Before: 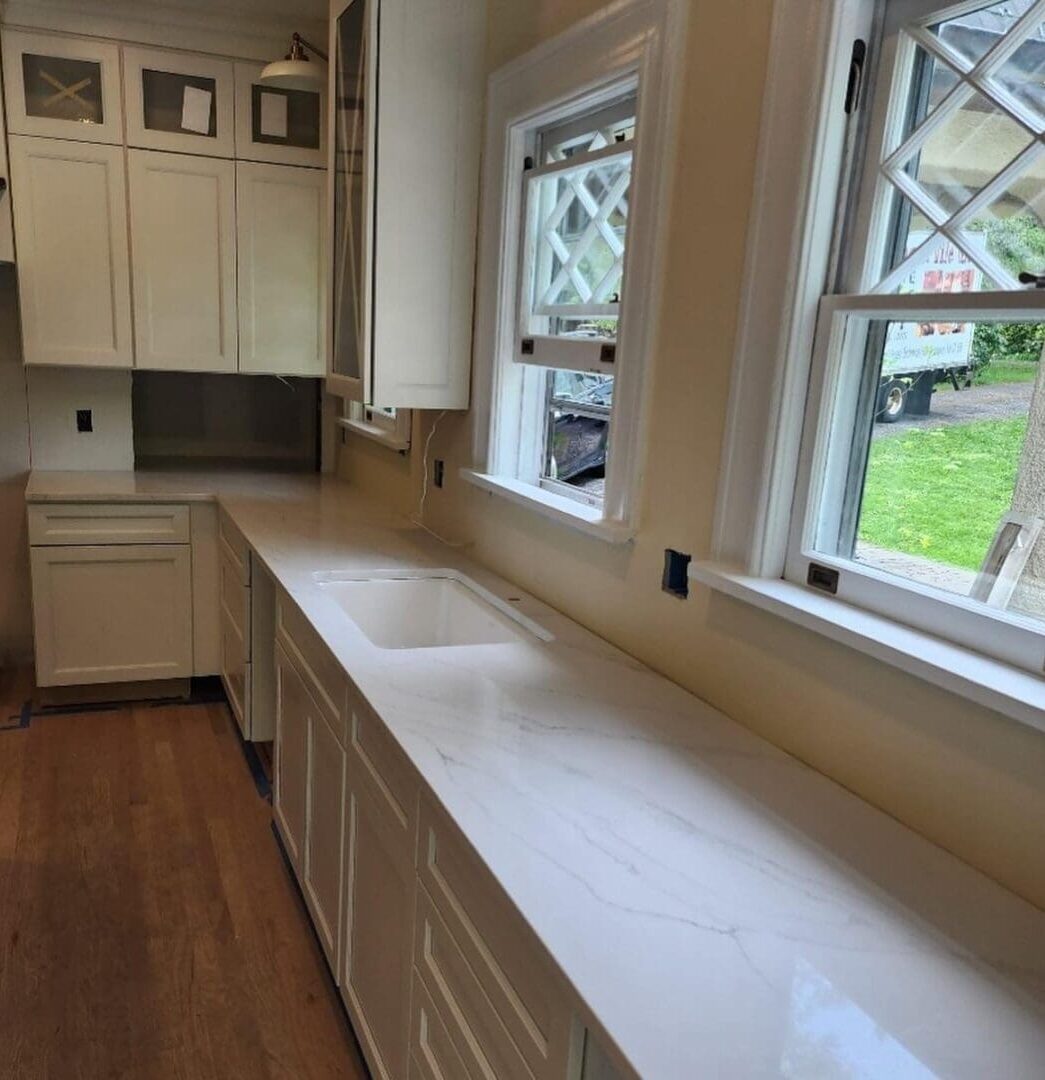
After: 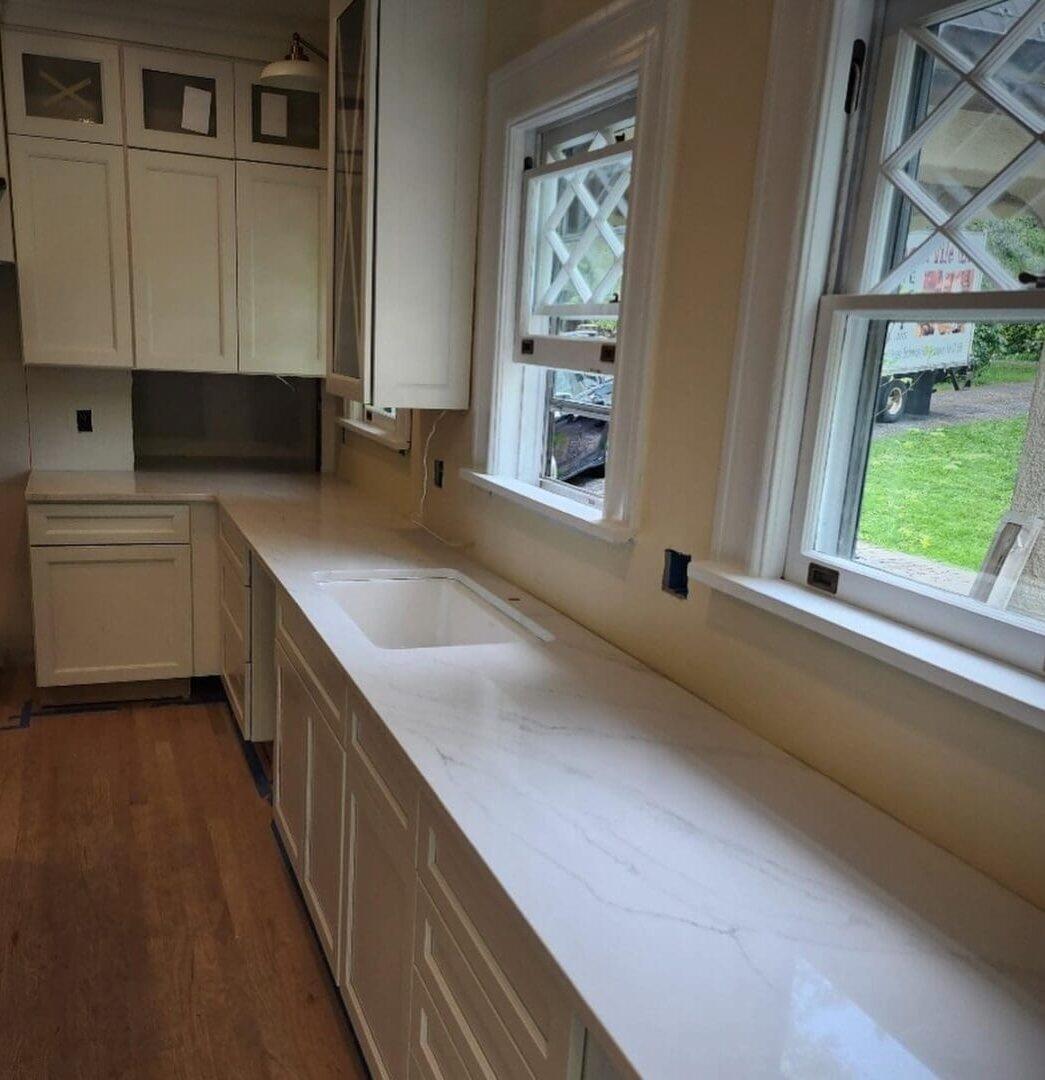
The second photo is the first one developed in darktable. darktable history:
vignetting: fall-off radius 70.09%, brightness -0.595, saturation 0.001, center (-0.023, 0.402), automatic ratio true
